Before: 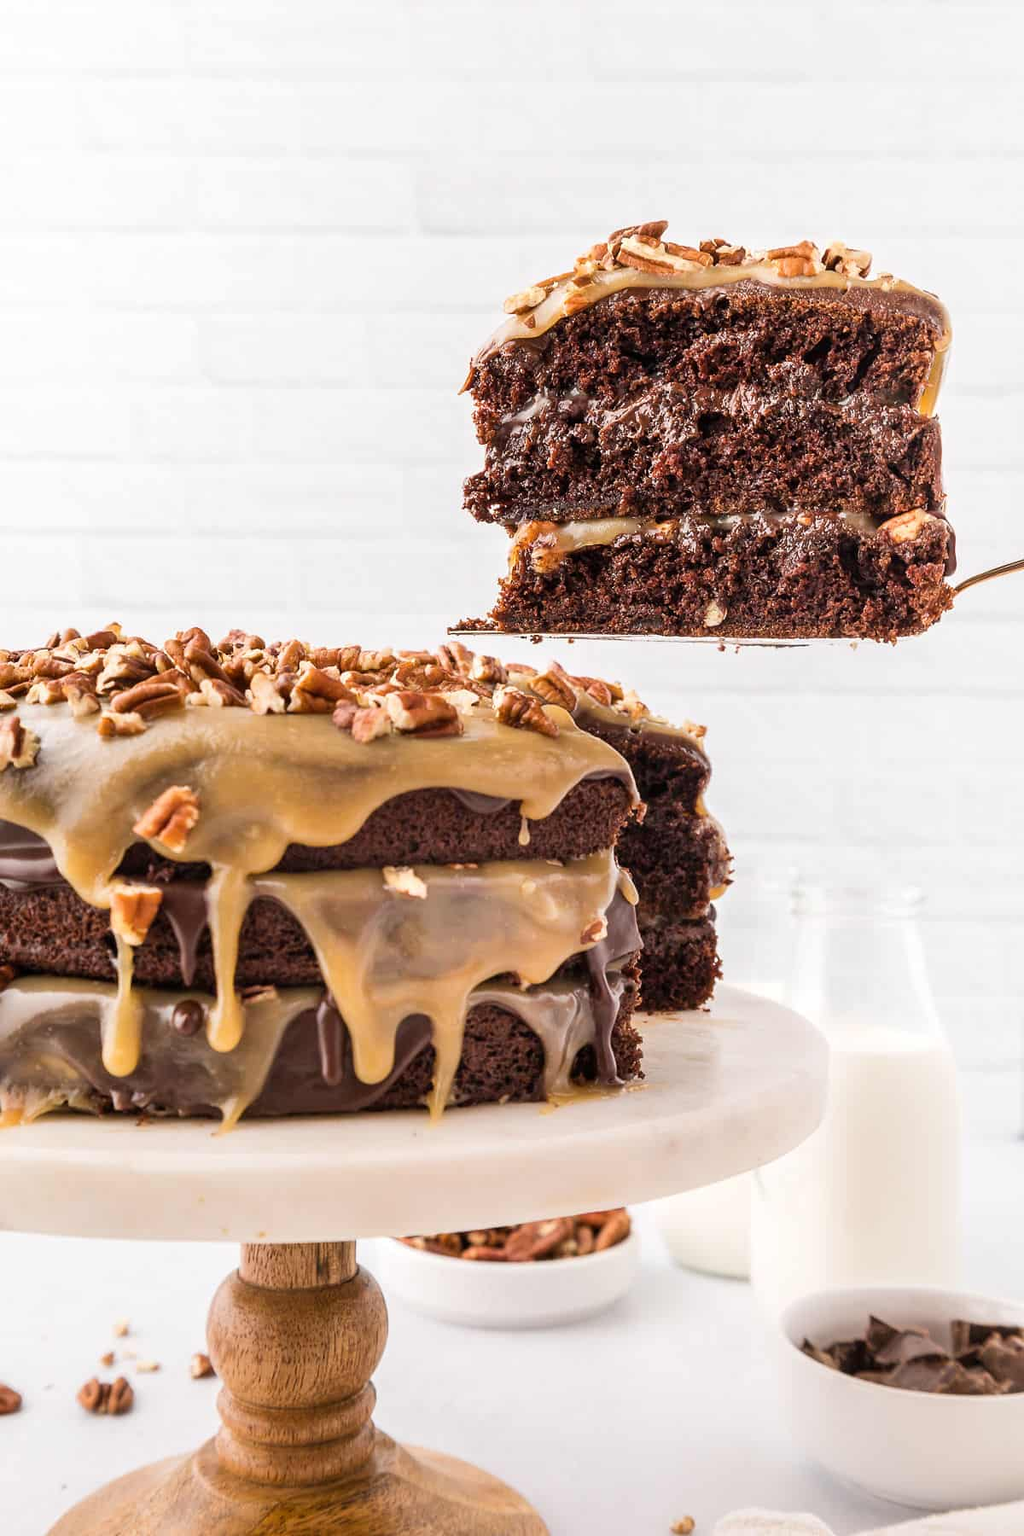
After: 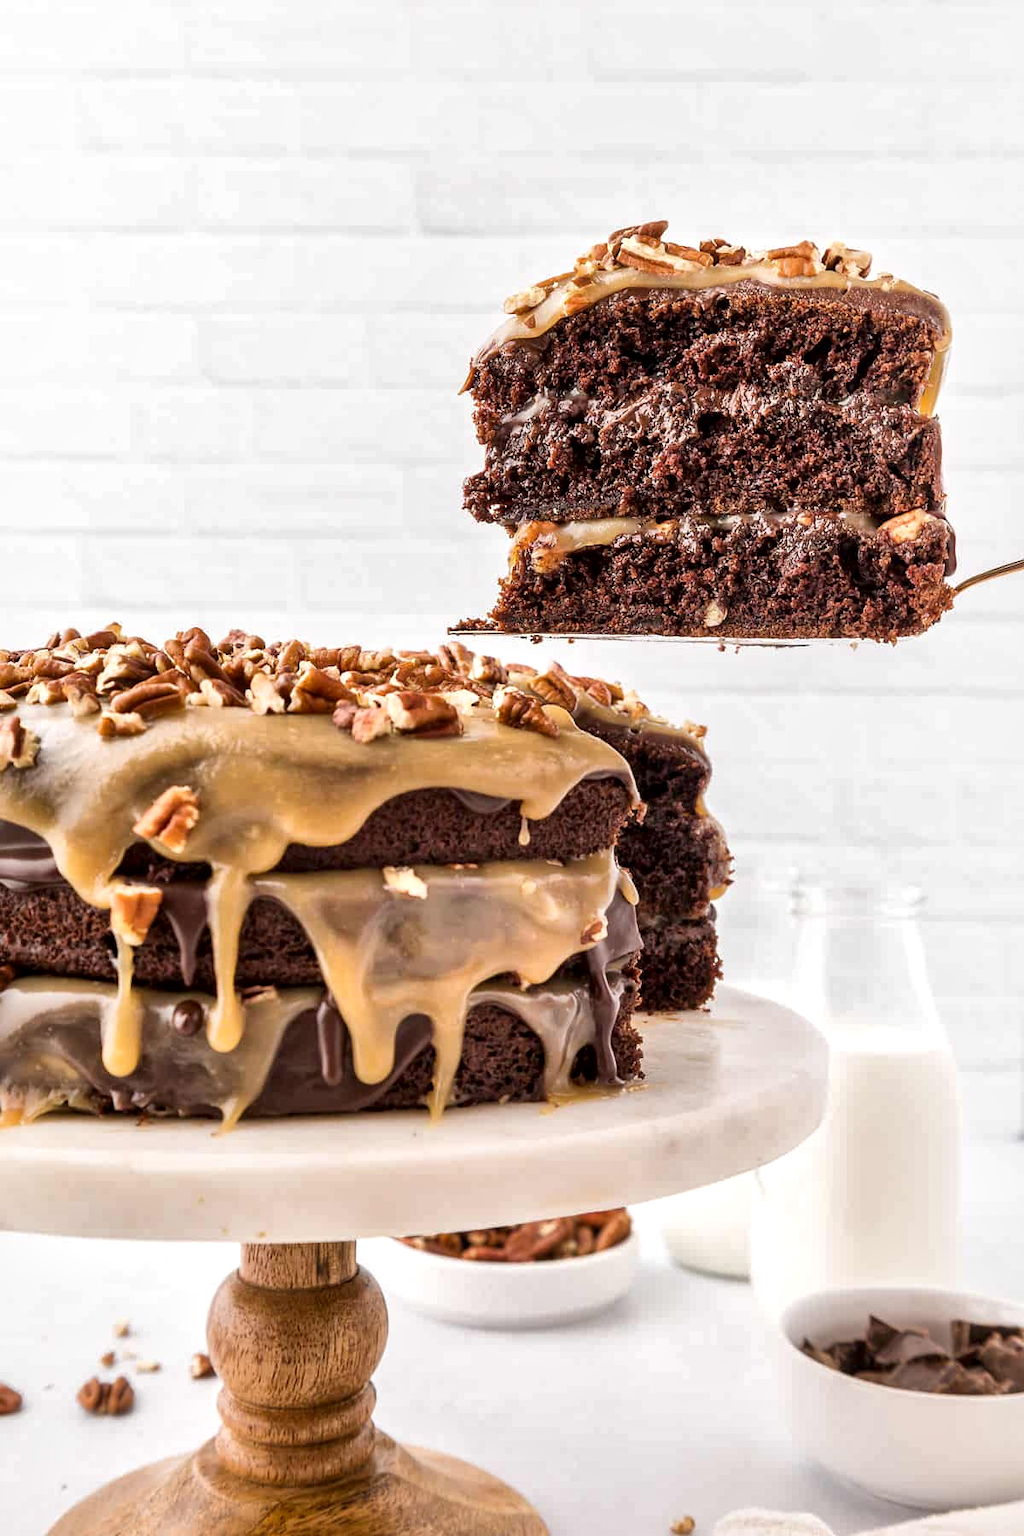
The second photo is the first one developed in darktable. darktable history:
local contrast: mode bilateral grid, contrast 20, coarseness 49, detail 178%, midtone range 0.2
